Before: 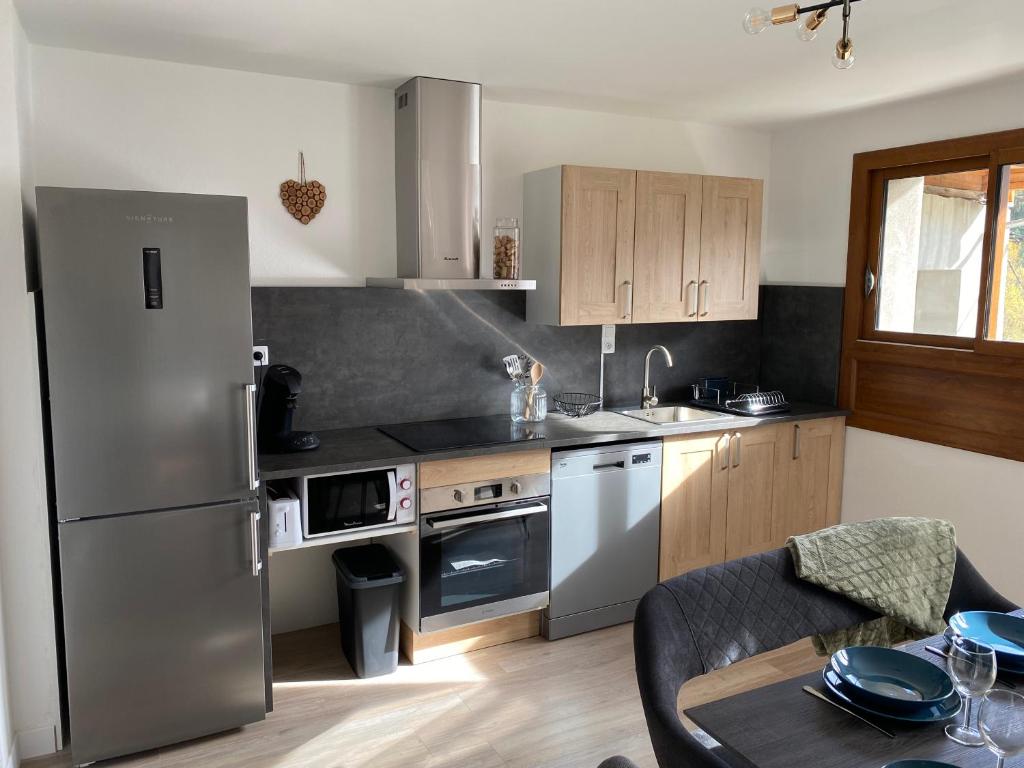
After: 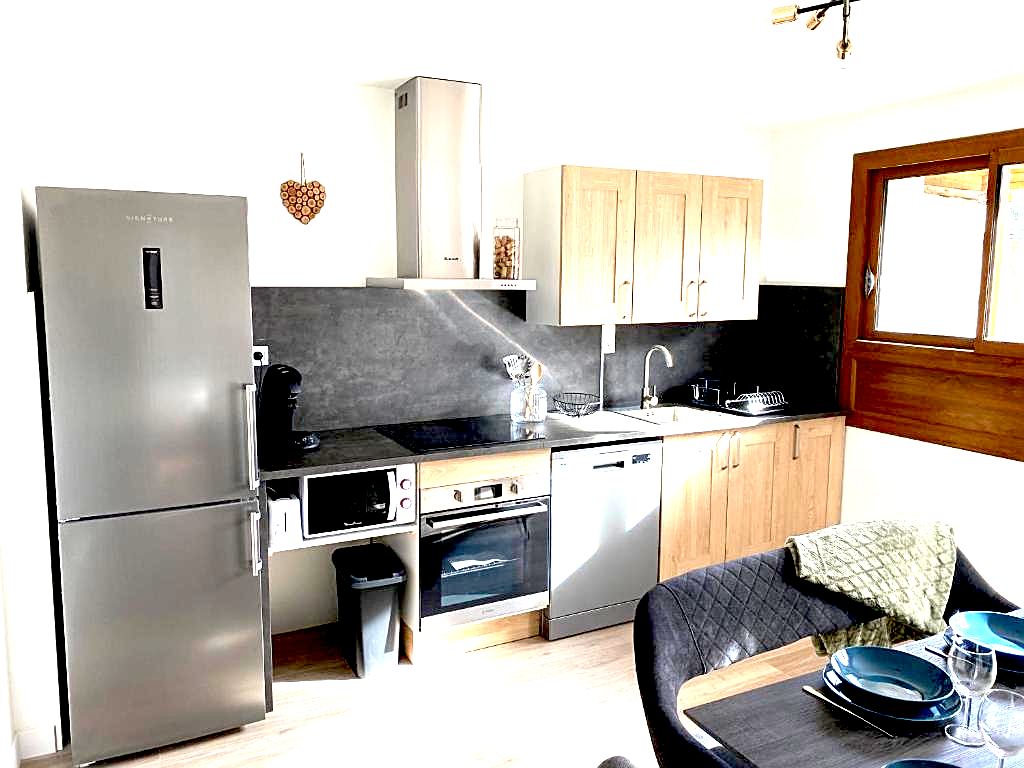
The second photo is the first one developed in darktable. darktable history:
sharpen: on, module defaults
exposure: black level correction 0.016, exposure 1.774 EV, compensate highlight preservation false
